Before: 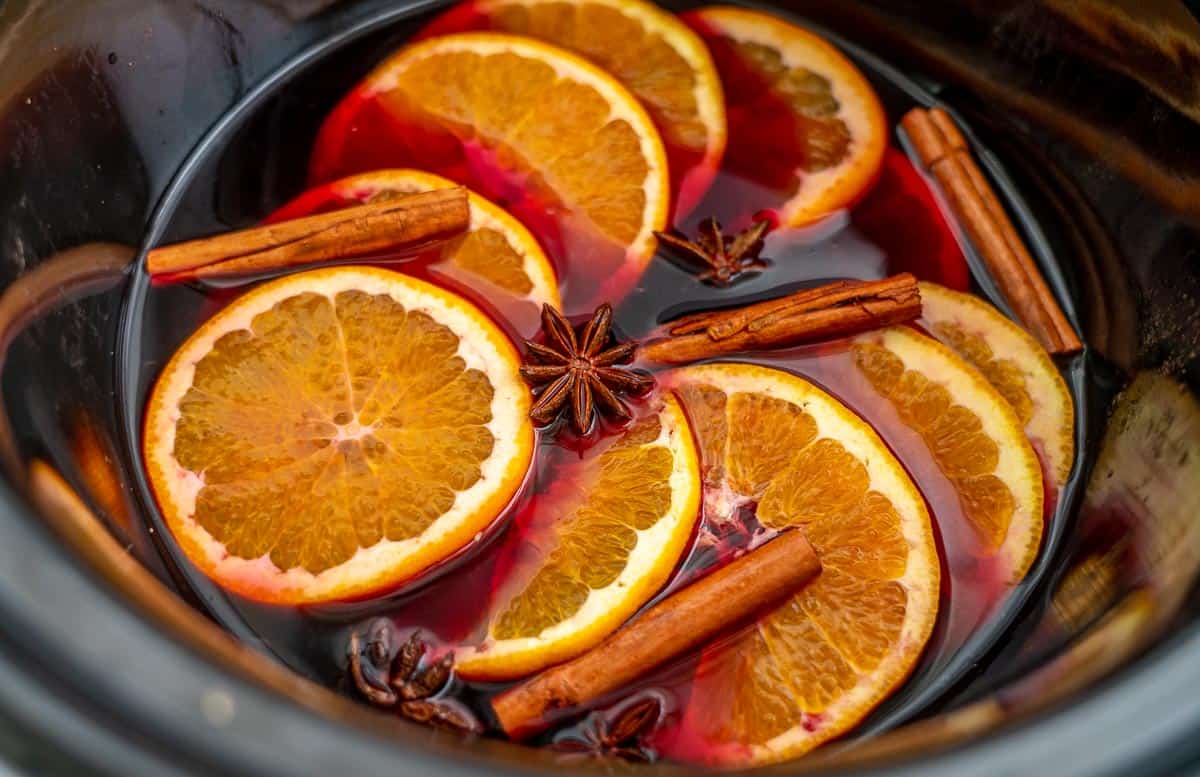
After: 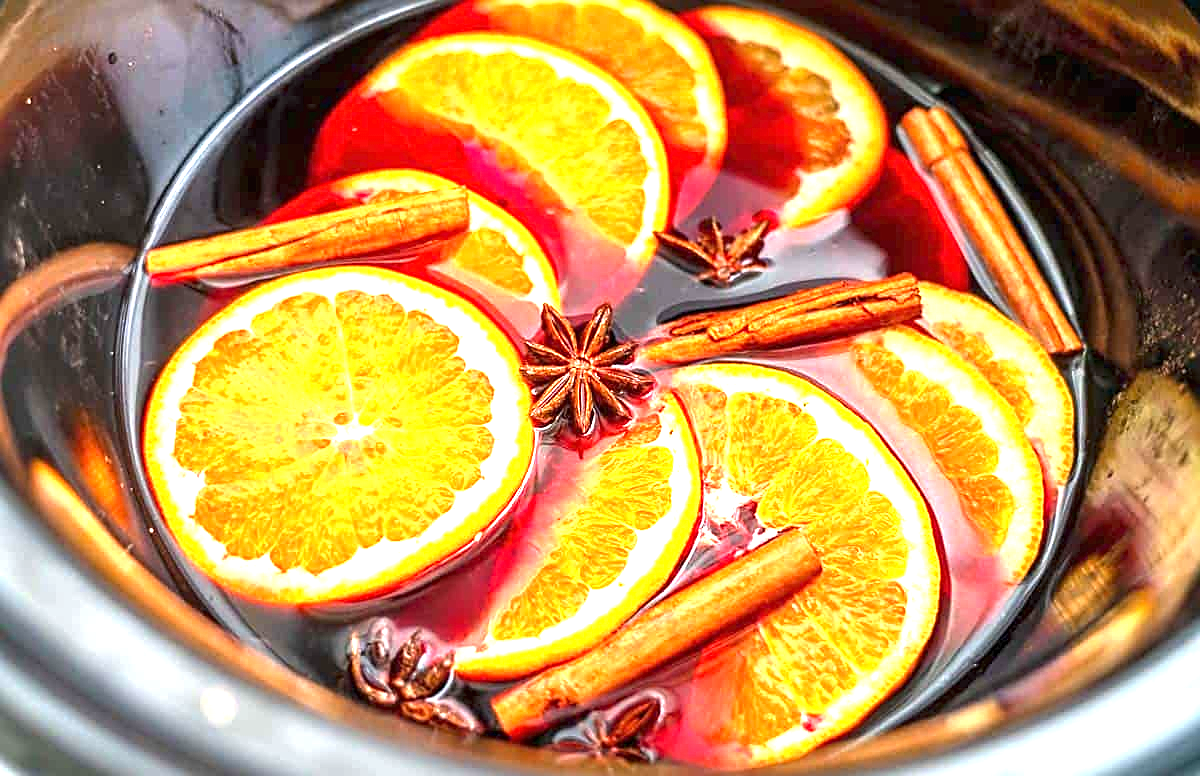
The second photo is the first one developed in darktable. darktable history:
exposure: black level correction 0, exposure 2.088 EV, compensate exposure bias true, compensate highlight preservation false
crop: bottom 0.071%
sharpen: on, module defaults
